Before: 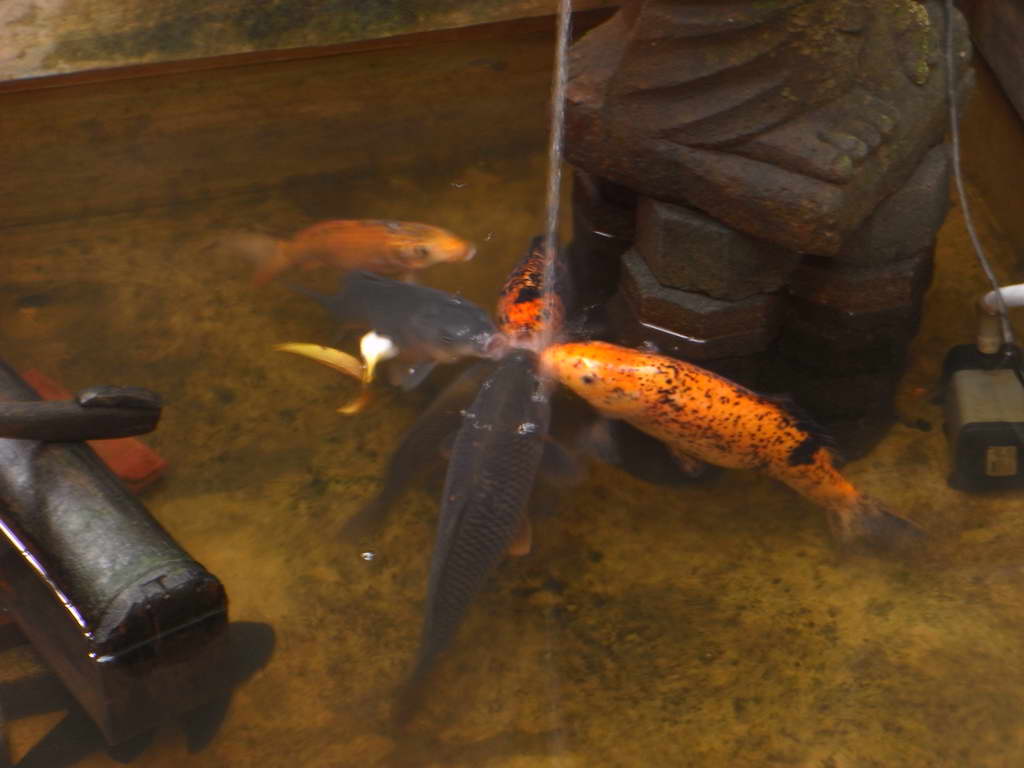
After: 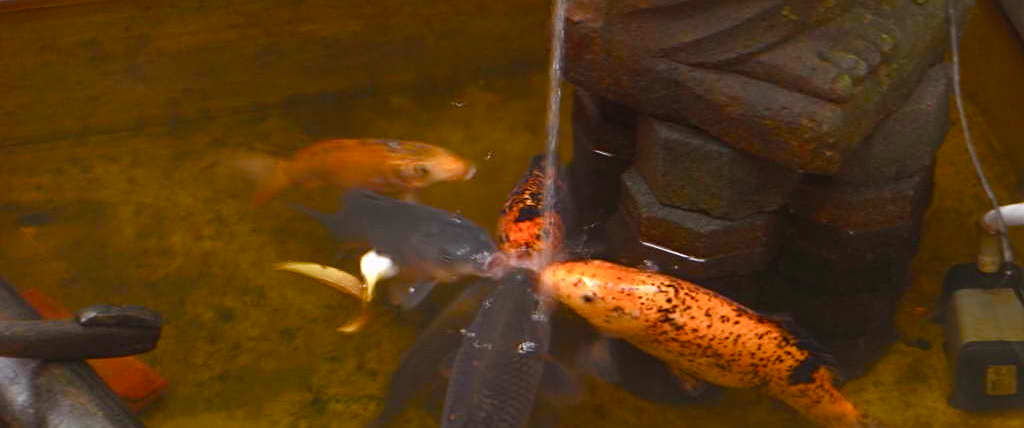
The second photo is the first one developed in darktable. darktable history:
crop and rotate: top 10.609%, bottom 33.618%
color balance rgb: global offset › luminance 0.277%, global offset › hue 169.03°, linear chroma grading › global chroma 9.65%, perceptual saturation grading › global saturation 20%, perceptual saturation grading › highlights -49.046%, perceptual saturation grading › shadows 25.49%, global vibrance 20%
sharpen: on, module defaults
